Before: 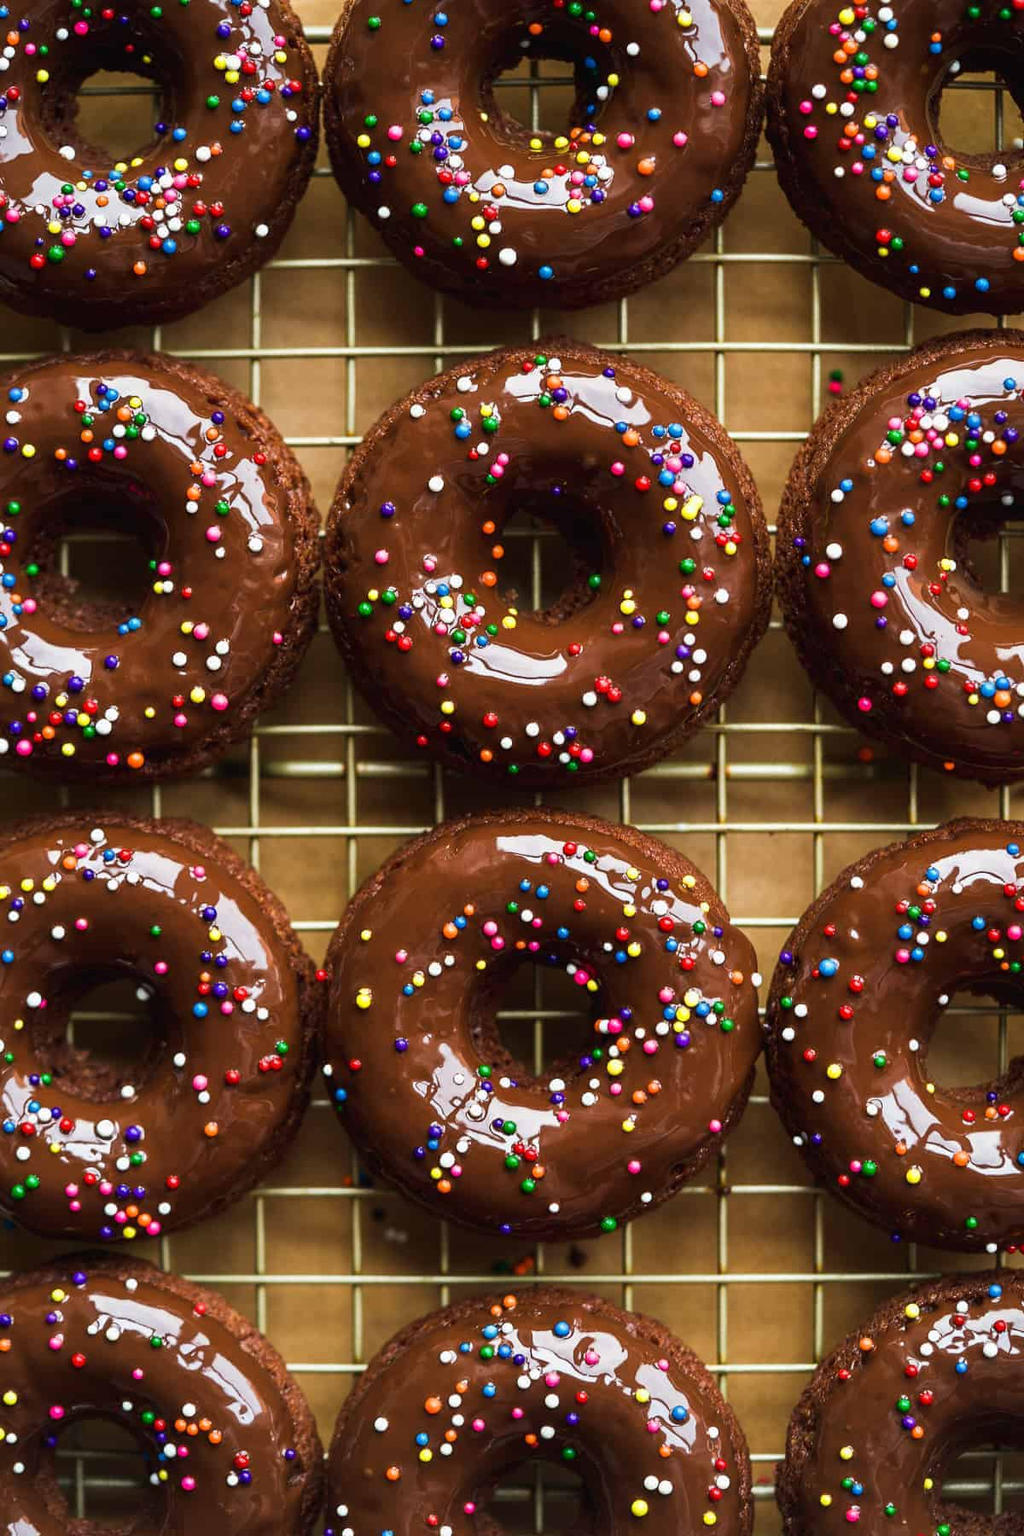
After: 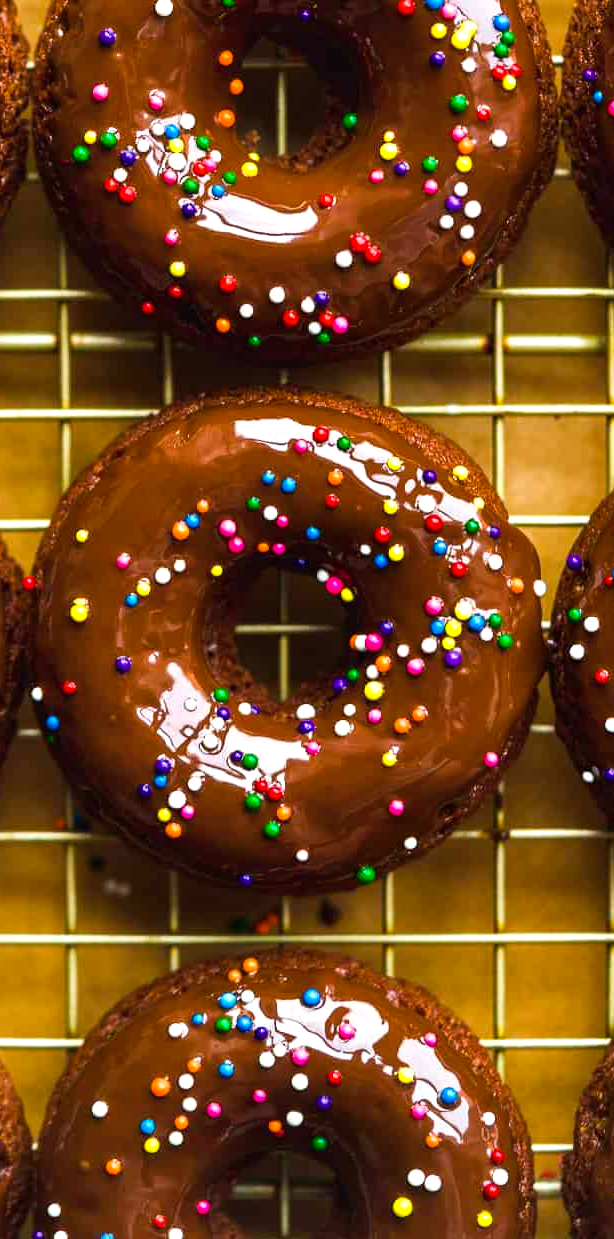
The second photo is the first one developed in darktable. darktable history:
crop and rotate: left 28.943%, top 31.139%, right 19.862%
color balance rgb: linear chroma grading › mid-tones 7.643%, perceptual saturation grading › global saturation 25.057%, perceptual brilliance grading › highlights 11.608%, global vibrance 20%
shadows and highlights: low approximation 0.01, soften with gaussian
